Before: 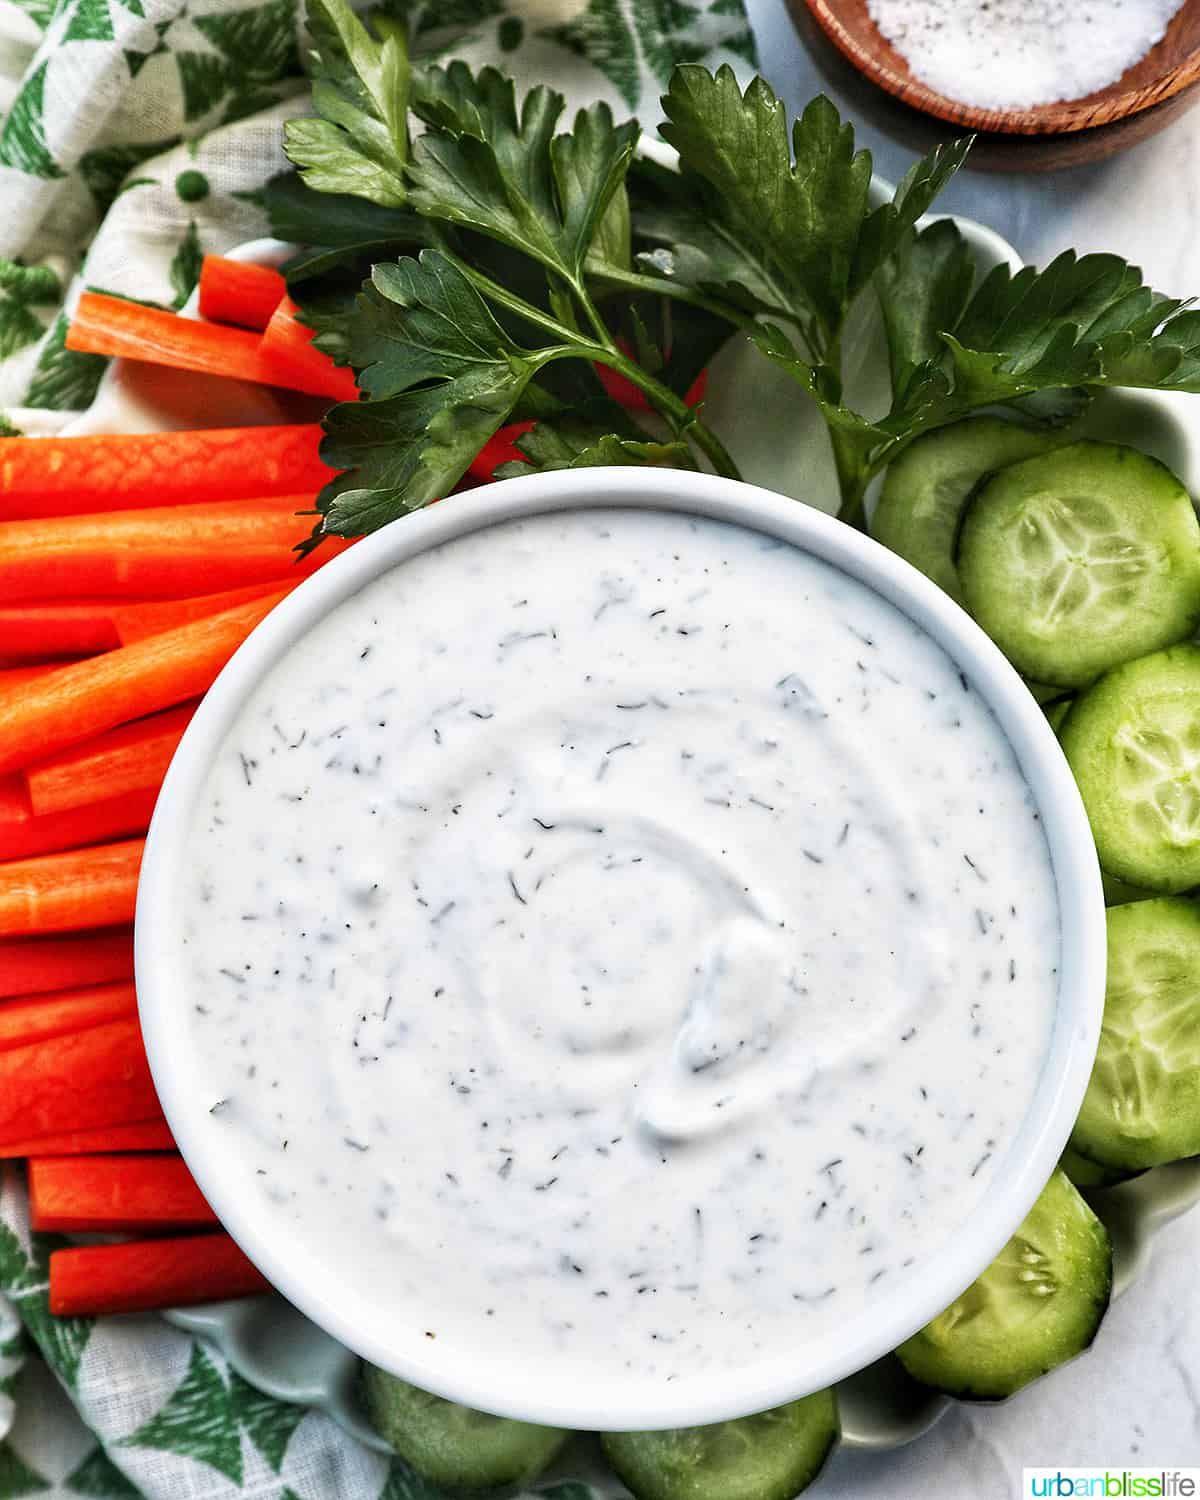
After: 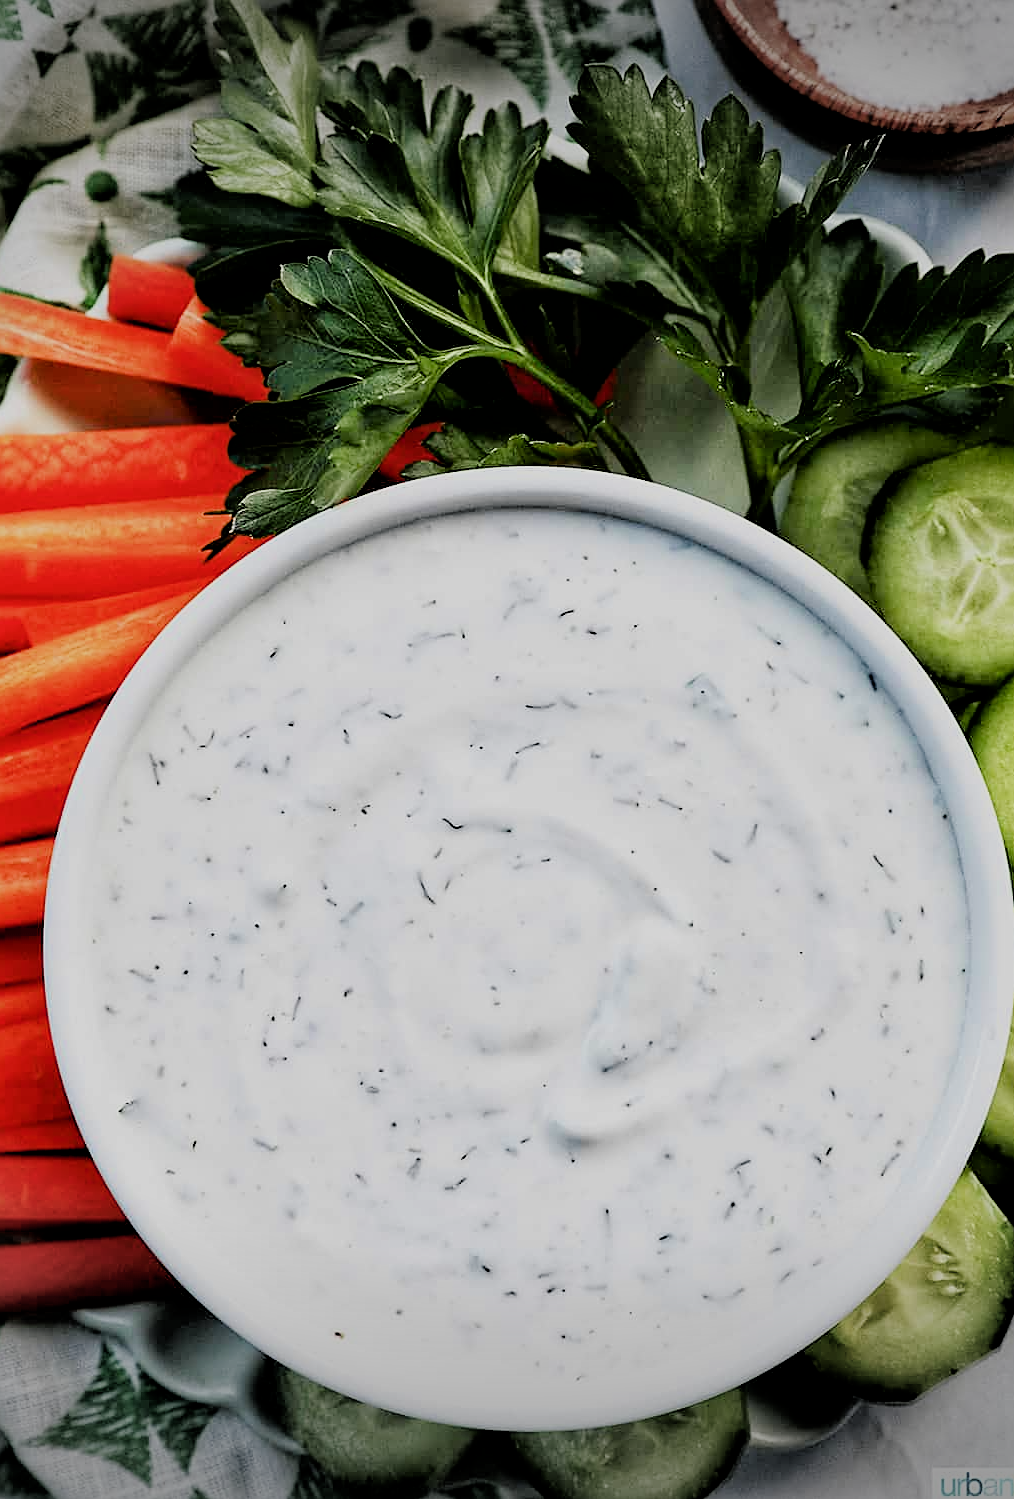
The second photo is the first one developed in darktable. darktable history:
sharpen: on, module defaults
crop: left 7.607%, right 7.864%
exposure: black level correction 0.005, exposure 0.016 EV, compensate highlight preservation false
color balance rgb: shadows lift › chroma 2.003%, shadows lift › hue 221.18°, perceptual saturation grading › global saturation -2.3%, perceptual saturation grading › highlights -7.453%, perceptual saturation grading › mid-tones 8.172%, perceptual saturation grading › shadows 4.088%
vignetting: fall-off start 99.84%, width/height ratio 1.322
filmic rgb: black relative exposure -4.61 EV, white relative exposure 4.8 EV, threshold 5.99 EV, hardness 2.36, latitude 36.65%, contrast 1.047, highlights saturation mix 1.51%, shadows ↔ highlights balance 1.2%, enable highlight reconstruction true
